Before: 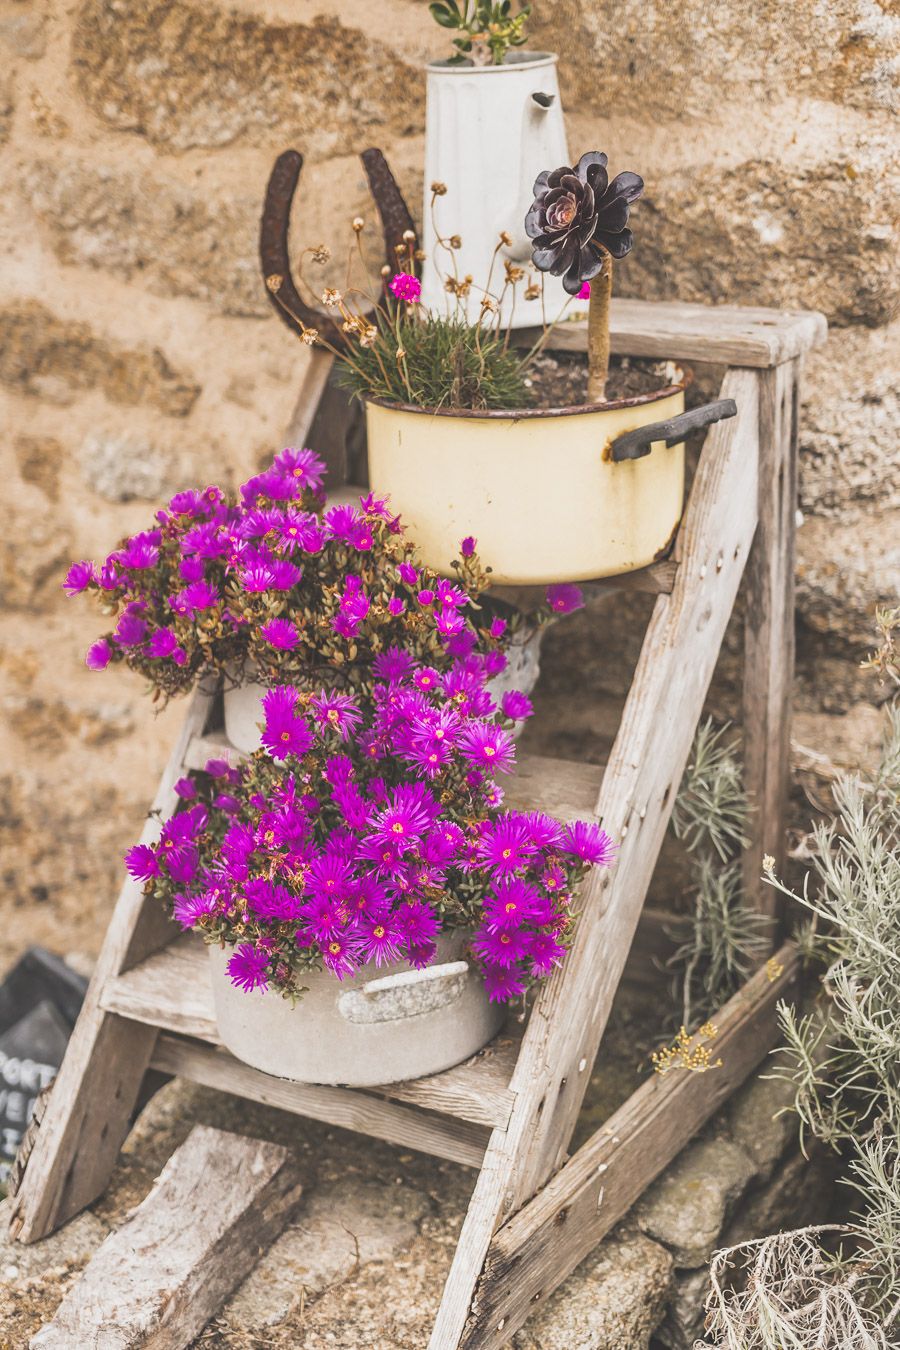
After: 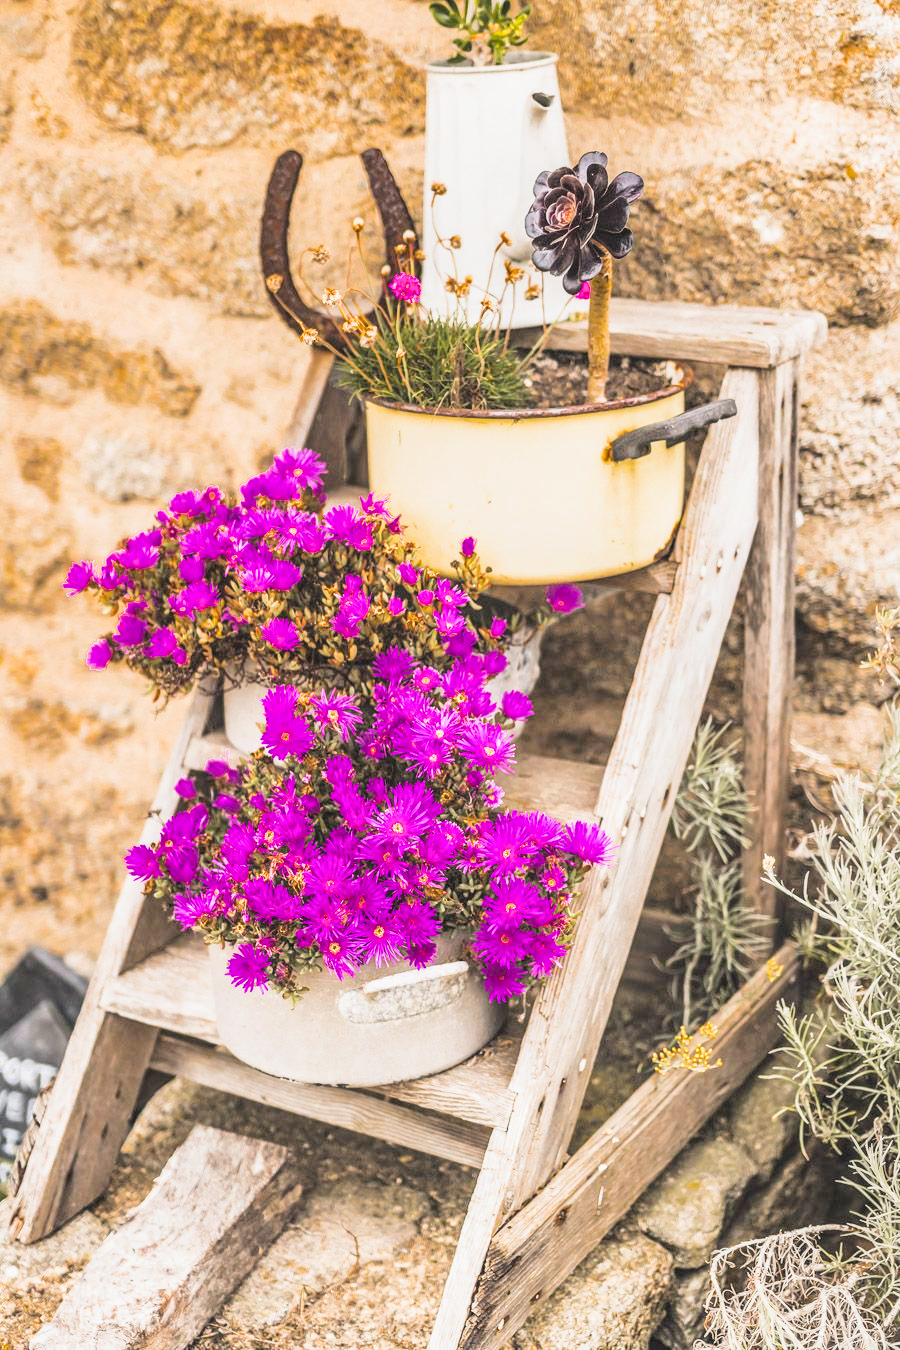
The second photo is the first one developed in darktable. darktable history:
local contrast: on, module defaults
color balance rgb: perceptual saturation grading › global saturation 30%, global vibrance 20%
exposure: black level correction 0, exposure 0.8 EV, compensate highlight preservation false
filmic rgb: black relative exposure -5 EV, hardness 2.88, contrast 1.3, highlights saturation mix -30%
